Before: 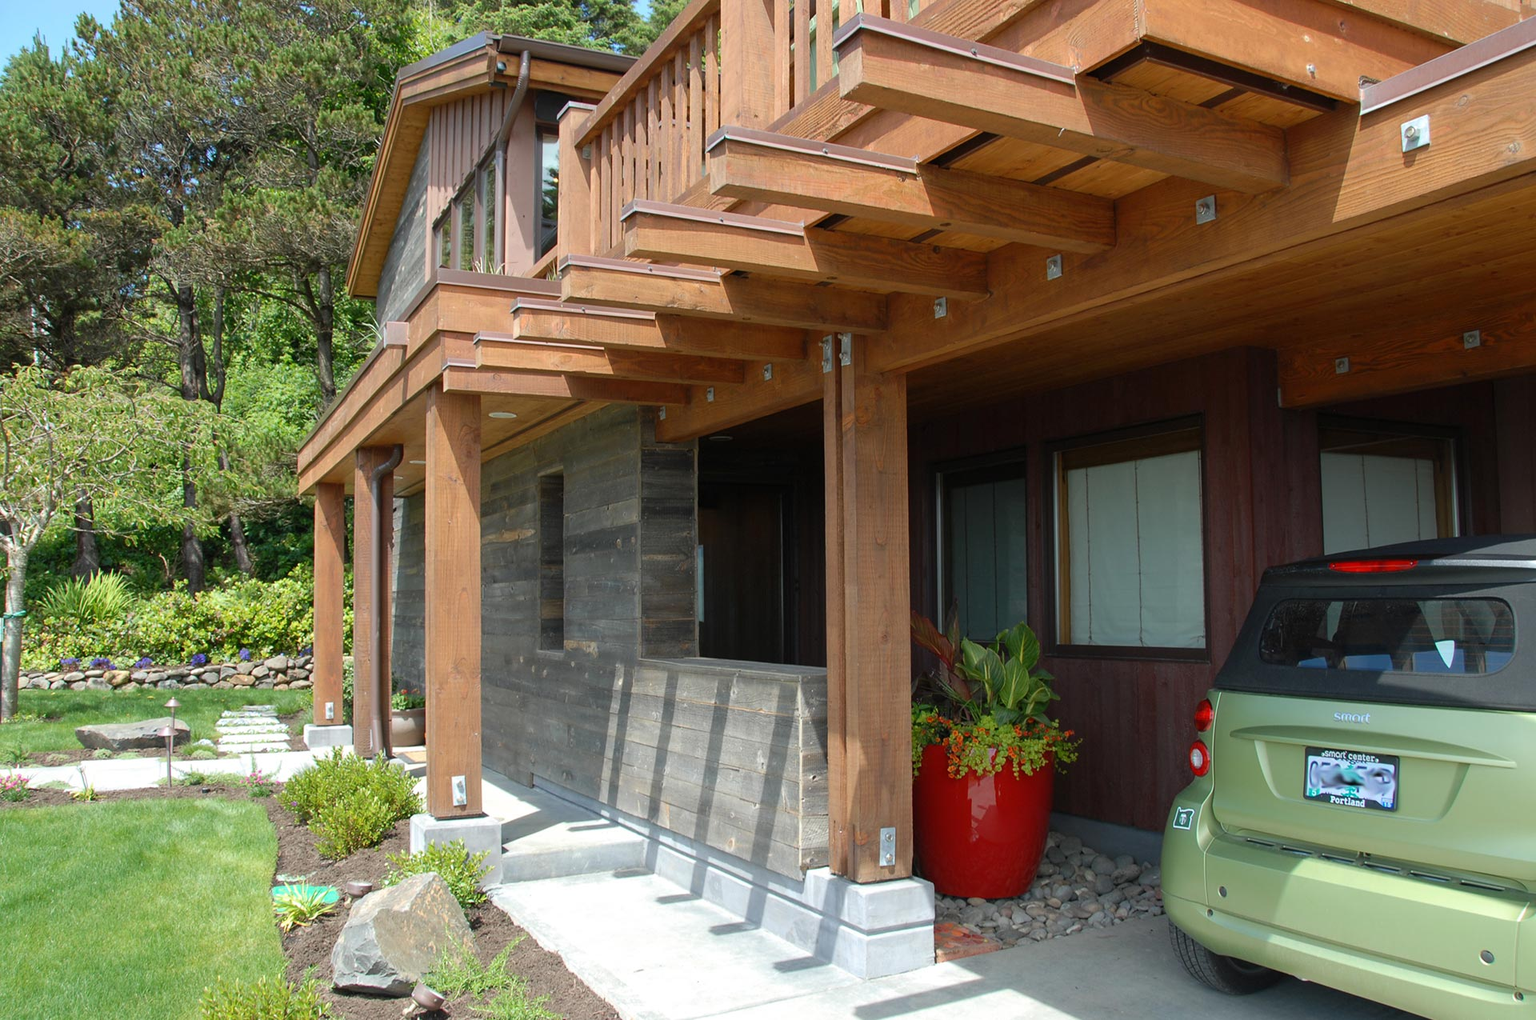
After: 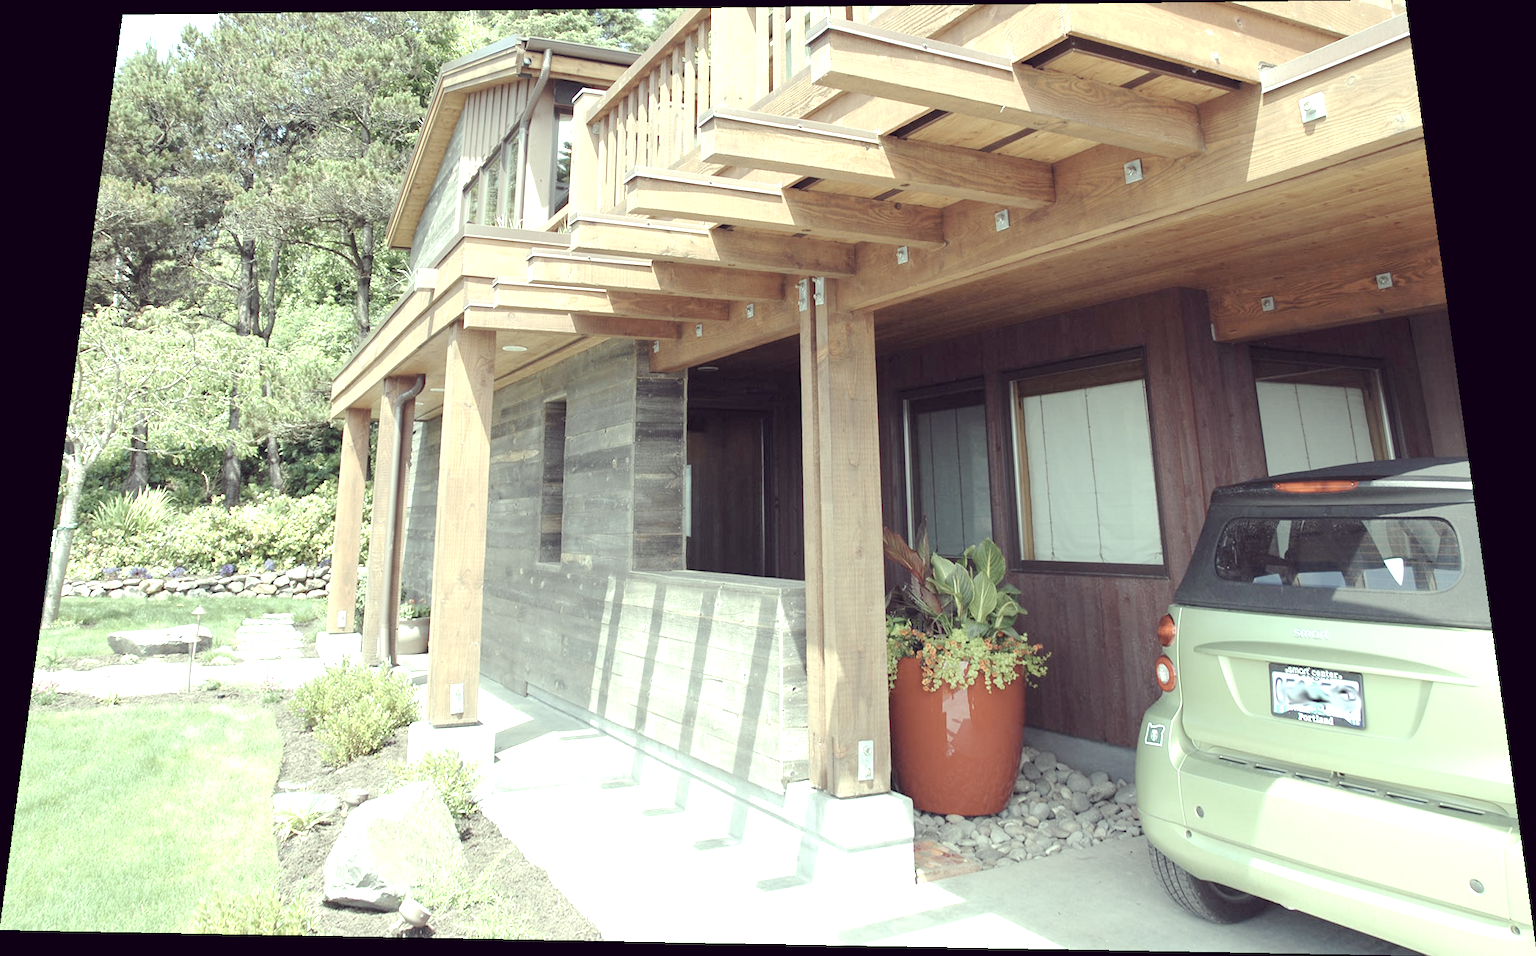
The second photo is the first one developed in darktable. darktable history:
exposure: black level correction 0, exposure 1.379 EV, compensate exposure bias true, compensate highlight preservation false
base curve: curves: ch0 [(0, 0) (0.158, 0.273) (0.879, 0.895) (1, 1)], preserve colors none
color correction: highlights a* -20.17, highlights b* 20.27, shadows a* 20.03, shadows b* -20.46, saturation 0.43
rotate and perspective: rotation 0.128°, lens shift (vertical) -0.181, lens shift (horizontal) -0.044, shear 0.001, automatic cropping off
